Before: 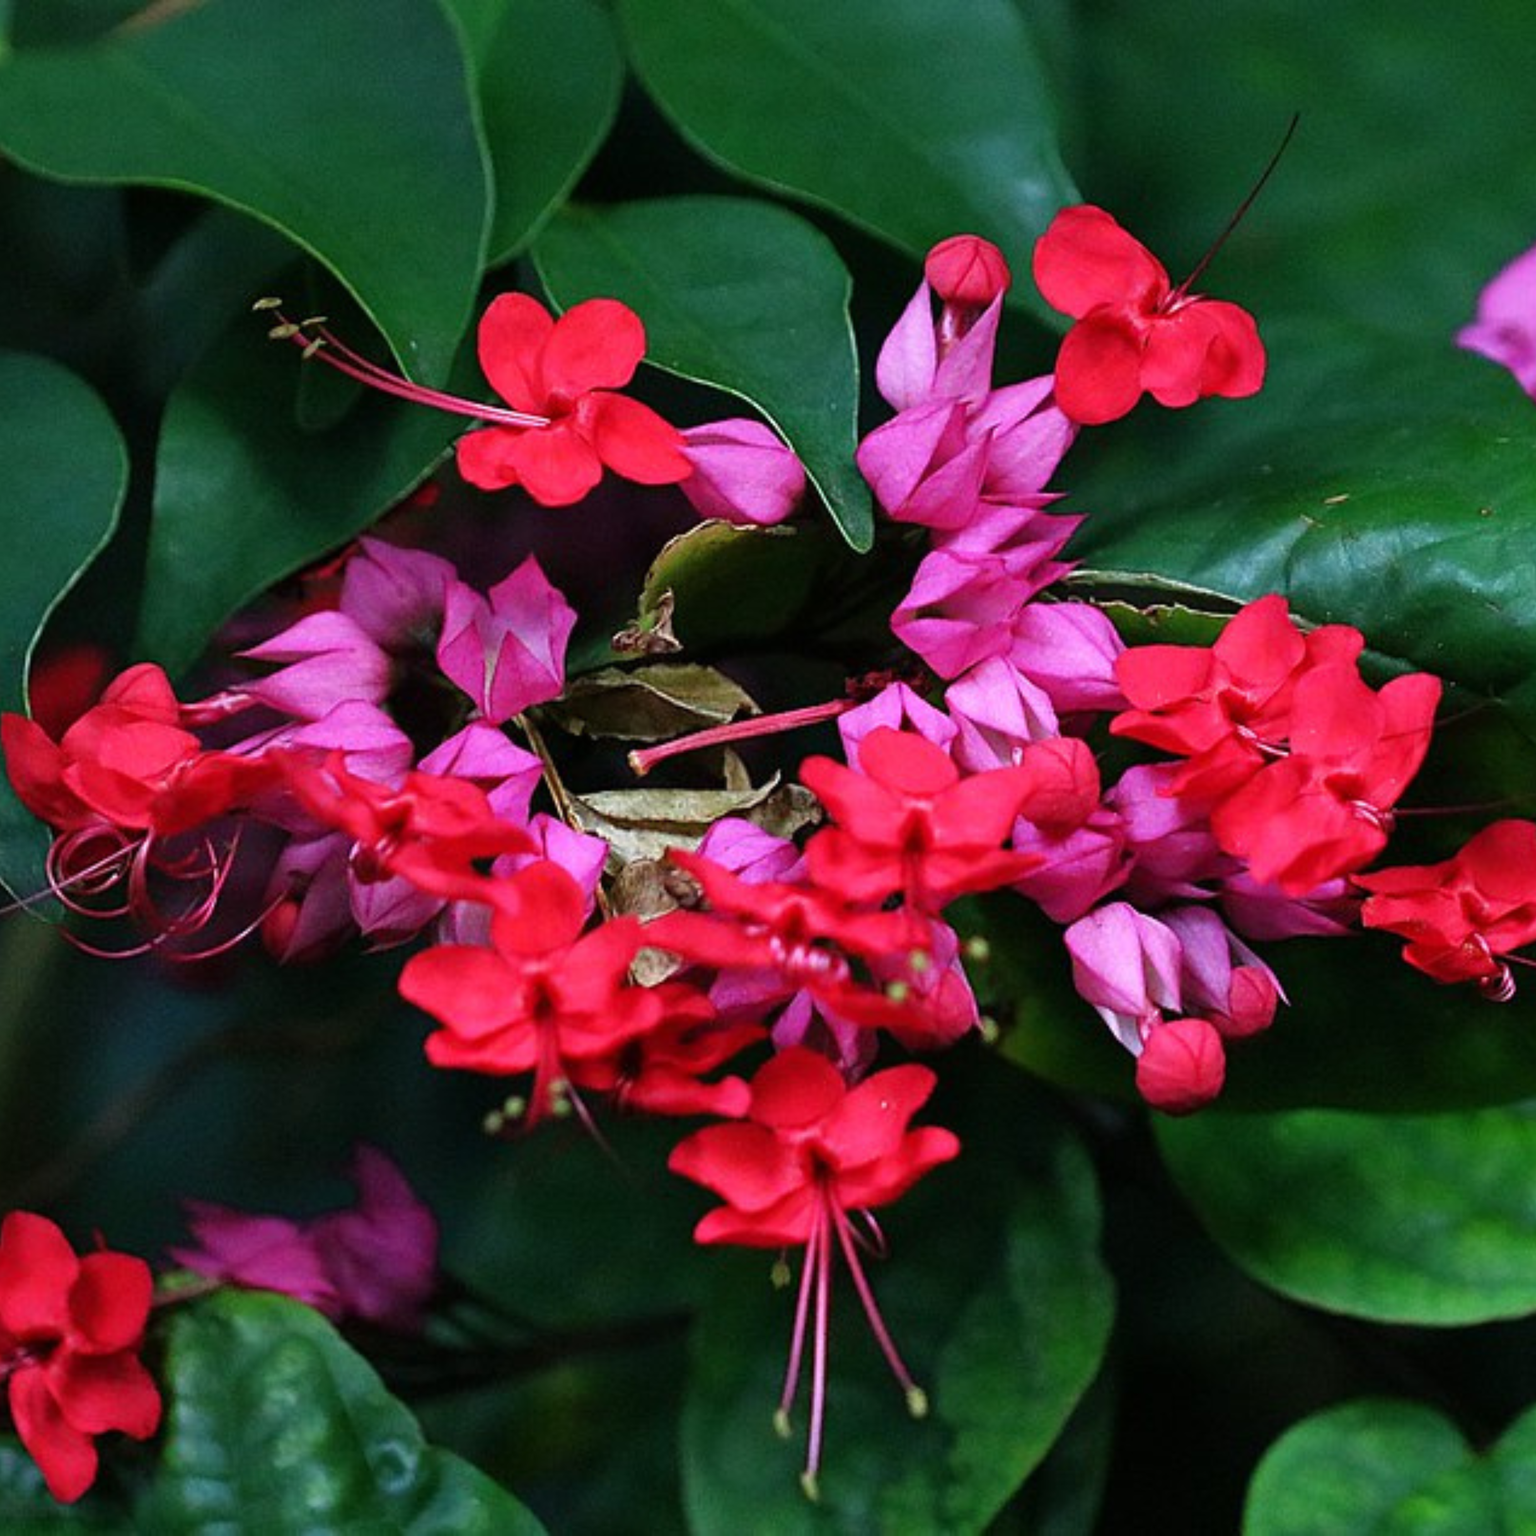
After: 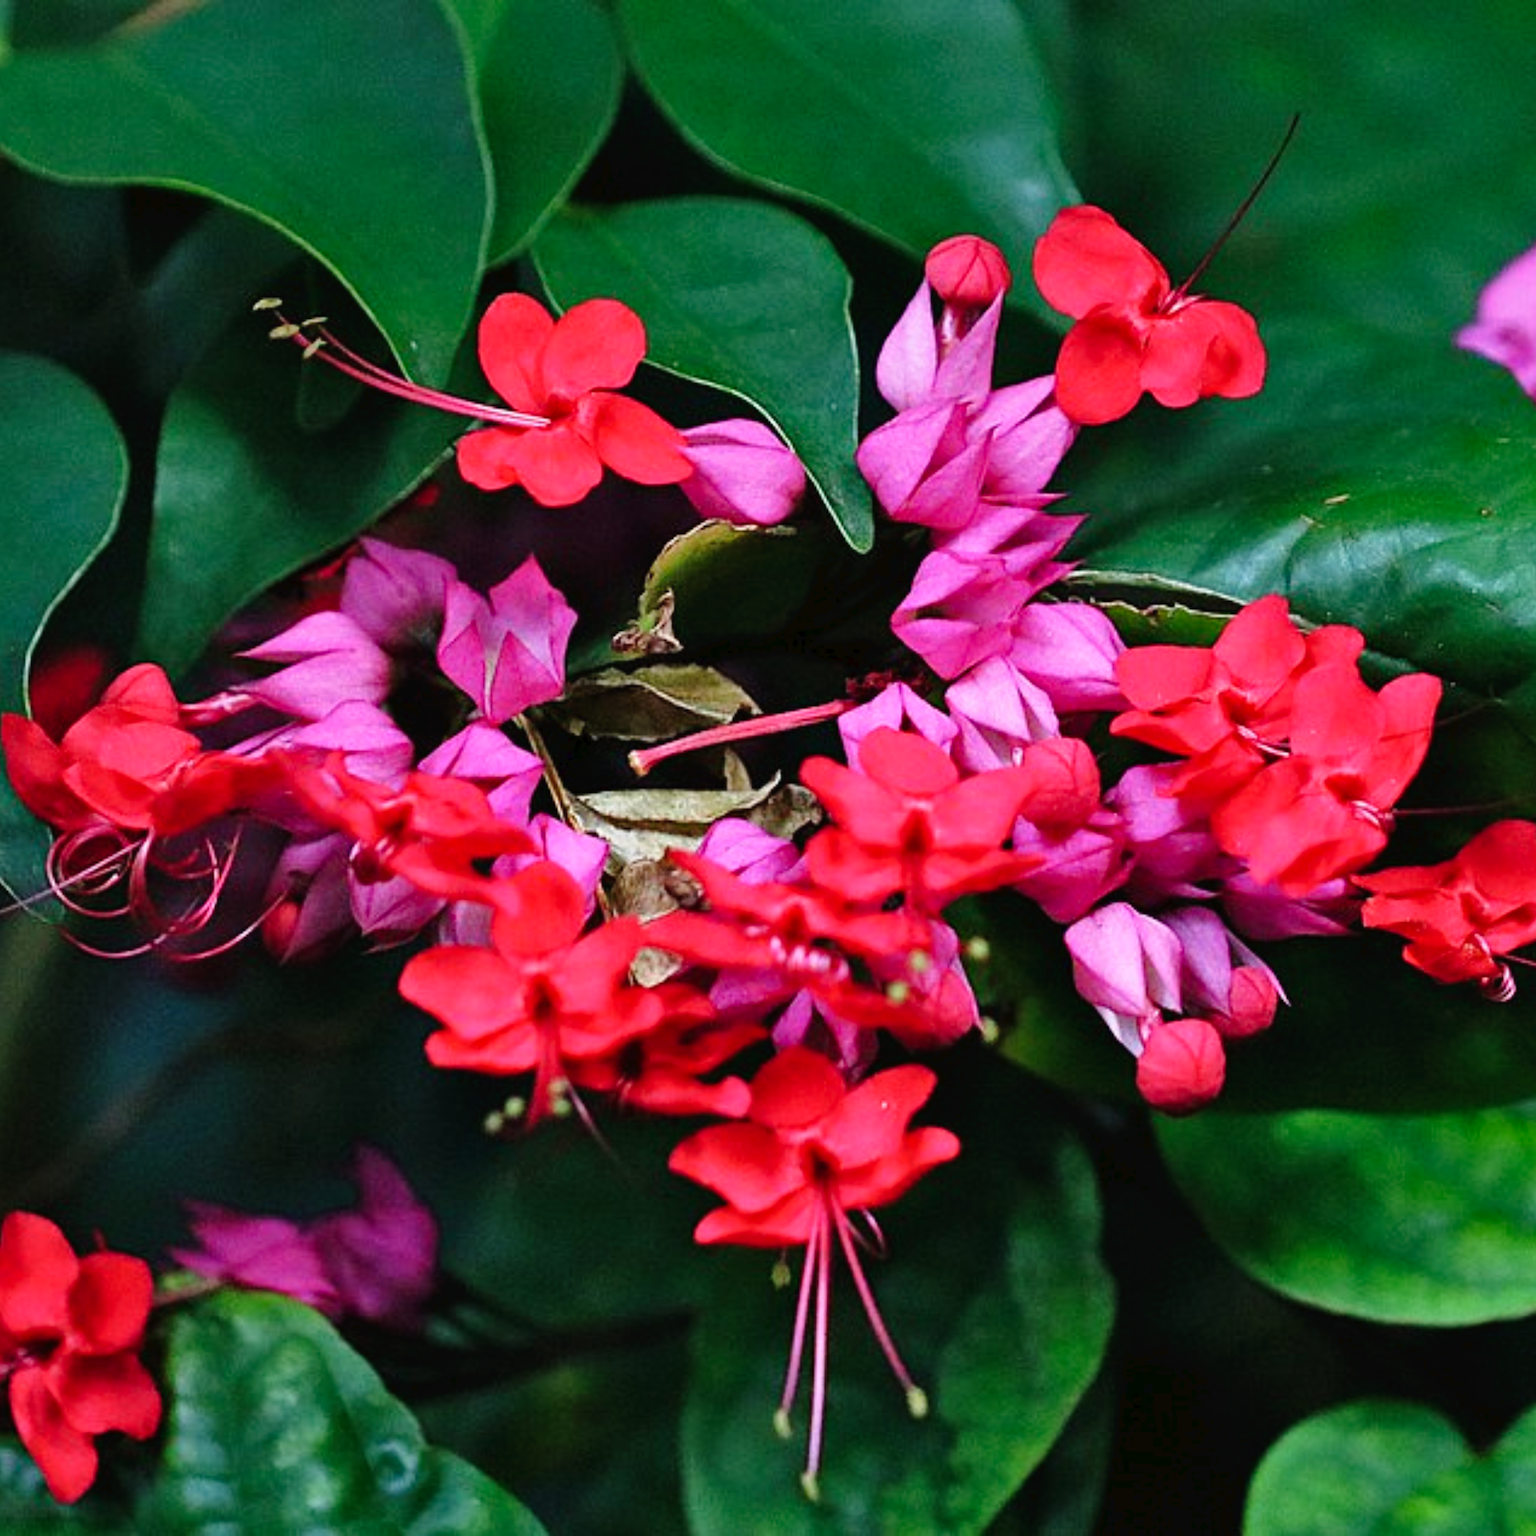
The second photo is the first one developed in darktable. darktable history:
shadows and highlights: shadows 30.63, highlights -63.22, shadows color adjustment 98%, highlights color adjustment 58.61%, soften with gaussian
exposure: black level correction 0.001, compensate highlight preservation false
tone curve: curves: ch0 [(0, 0) (0.003, 0.019) (0.011, 0.019) (0.025, 0.026) (0.044, 0.043) (0.069, 0.066) (0.1, 0.095) (0.136, 0.133) (0.177, 0.181) (0.224, 0.233) (0.277, 0.302) (0.335, 0.375) (0.399, 0.452) (0.468, 0.532) (0.543, 0.609) (0.623, 0.695) (0.709, 0.775) (0.801, 0.865) (0.898, 0.932) (1, 1)], preserve colors none
